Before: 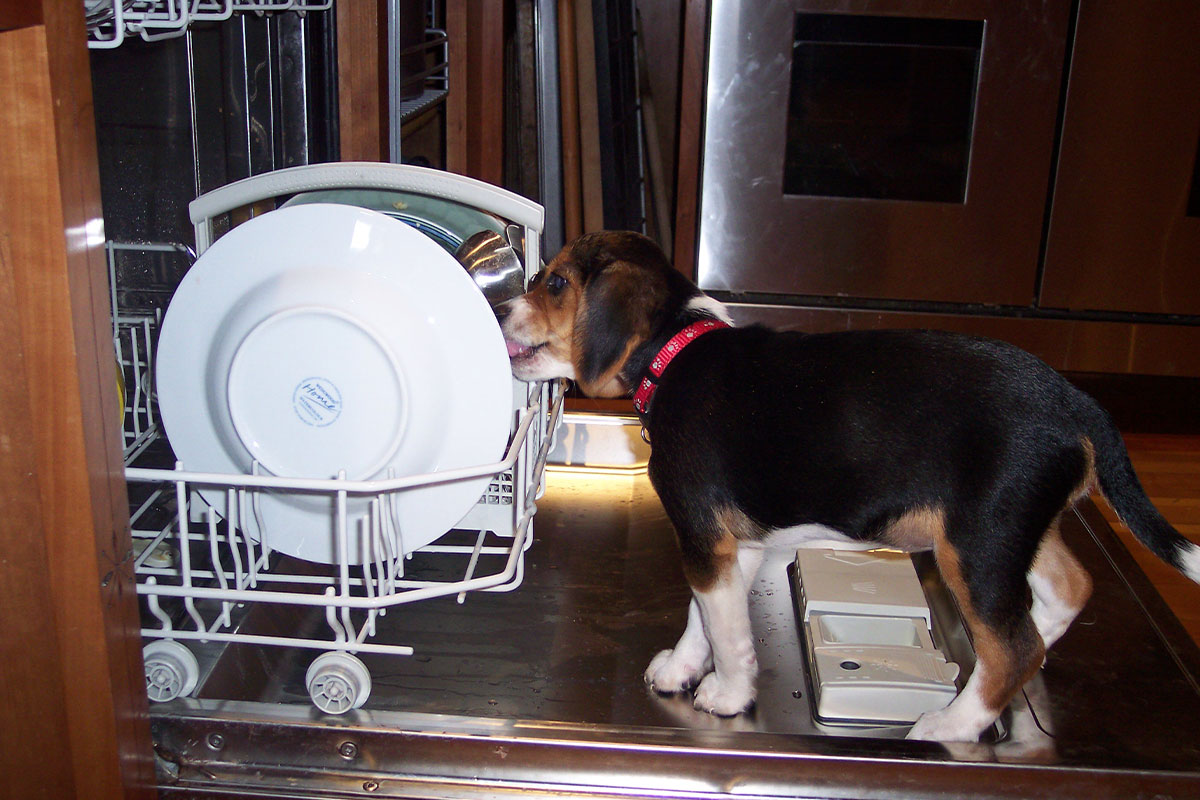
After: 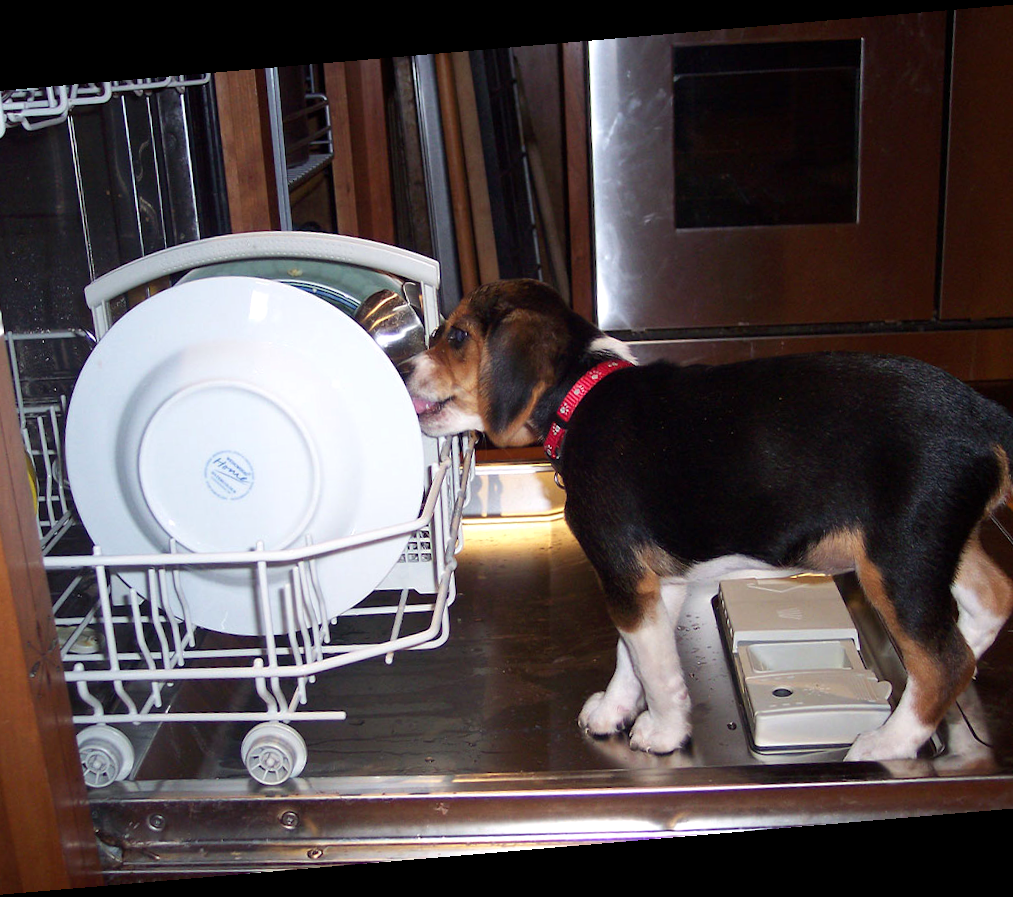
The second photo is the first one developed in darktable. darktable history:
rotate and perspective: rotation -4.86°, automatic cropping off
crop and rotate: left 9.597%, right 10.195%
exposure: exposure 0.127 EV, compensate highlight preservation false
